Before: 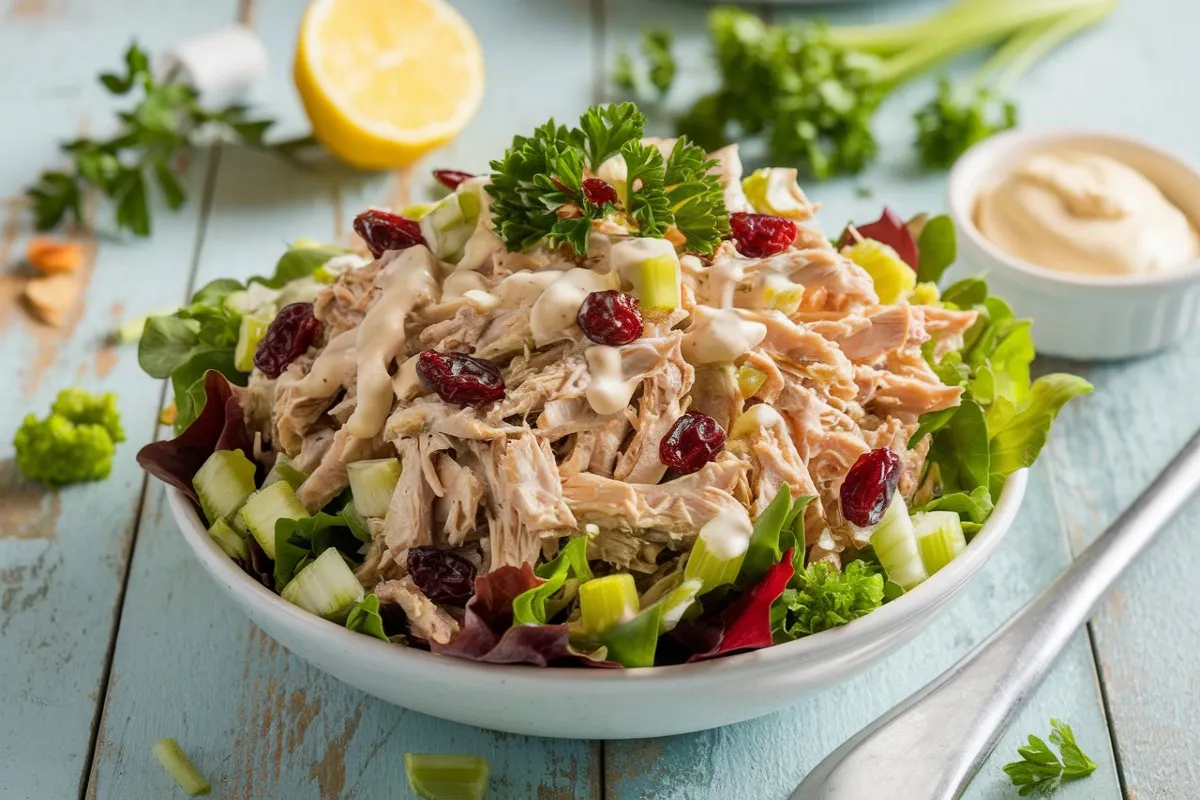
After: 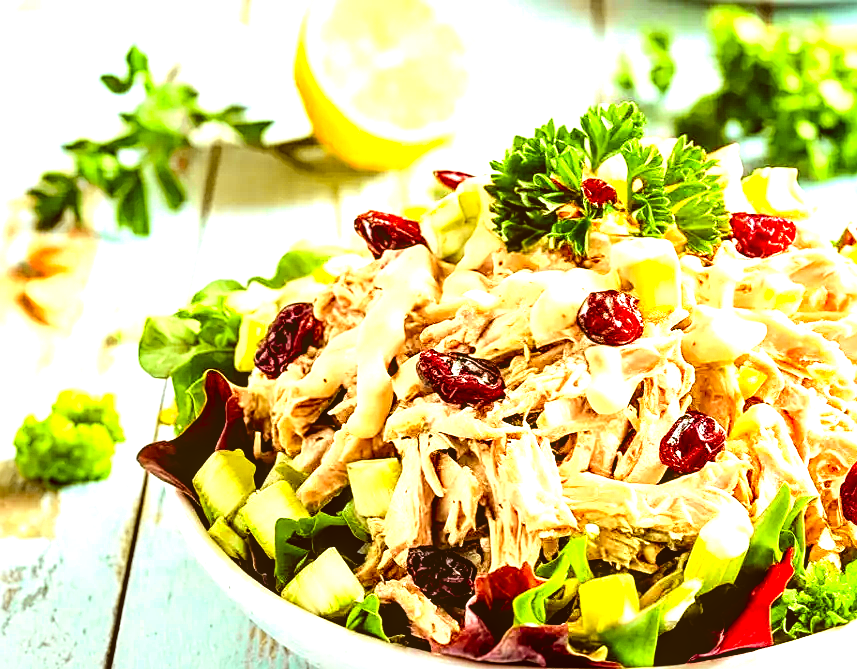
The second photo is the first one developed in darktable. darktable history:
local contrast: on, module defaults
levels: levels [0, 0.374, 0.749]
filmic rgb: black relative exposure -5.05 EV, white relative exposure 3.99 EV, hardness 2.89, contrast 1.19, highlights saturation mix -29.92%, iterations of high-quality reconstruction 0
sharpen: on, module defaults
exposure: exposure 0.609 EV, compensate highlight preservation false
tone curve: curves: ch0 [(0, 0) (0.071, 0.047) (0.266, 0.26) (0.491, 0.552) (0.753, 0.818) (1, 0.983)]; ch1 [(0, 0) (0.346, 0.307) (0.408, 0.369) (0.463, 0.443) (0.482, 0.493) (0.502, 0.5) (0.517, 0.518) (0.546, 0.576) (0.588, 0.643) (0.651, 0.709) (1, 1)]; ch2 [(0, 0) (0.346, 0.34) (0.434, 0.46) (0.485, 0.494) (0.5, 0.494) (0.517, 0.503) (0.535, 0.545) (0.583, 0.624) (0.625, 0.678) (1, 1)], color space Lab, independent channels, preserve colors none
color correction: highlights a* -6.21, highlights b* 9.43, shadows a* 10.27, shadows b* 23.8
crop: right 28.566%, bottom 16.37%
